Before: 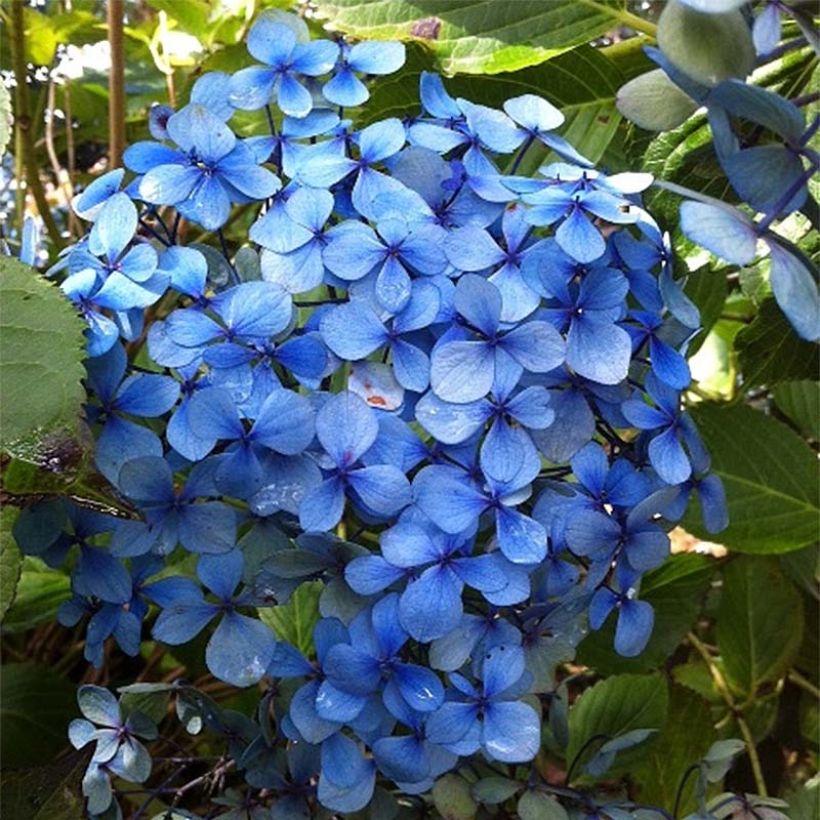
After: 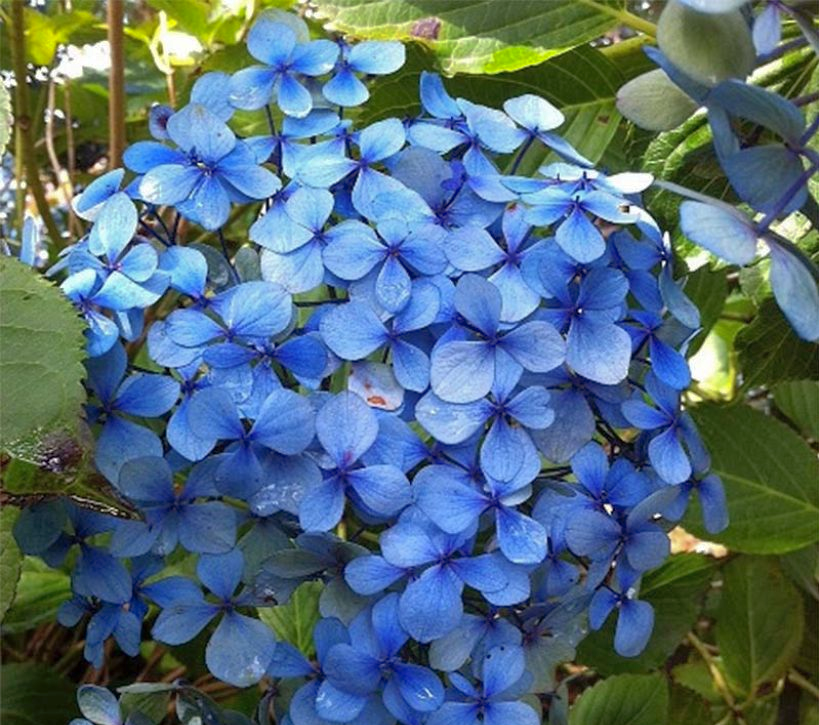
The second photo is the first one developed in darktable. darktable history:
shadows and highlights: on, module defaults
crop and rotate: top 0%, bottom 11.49%
